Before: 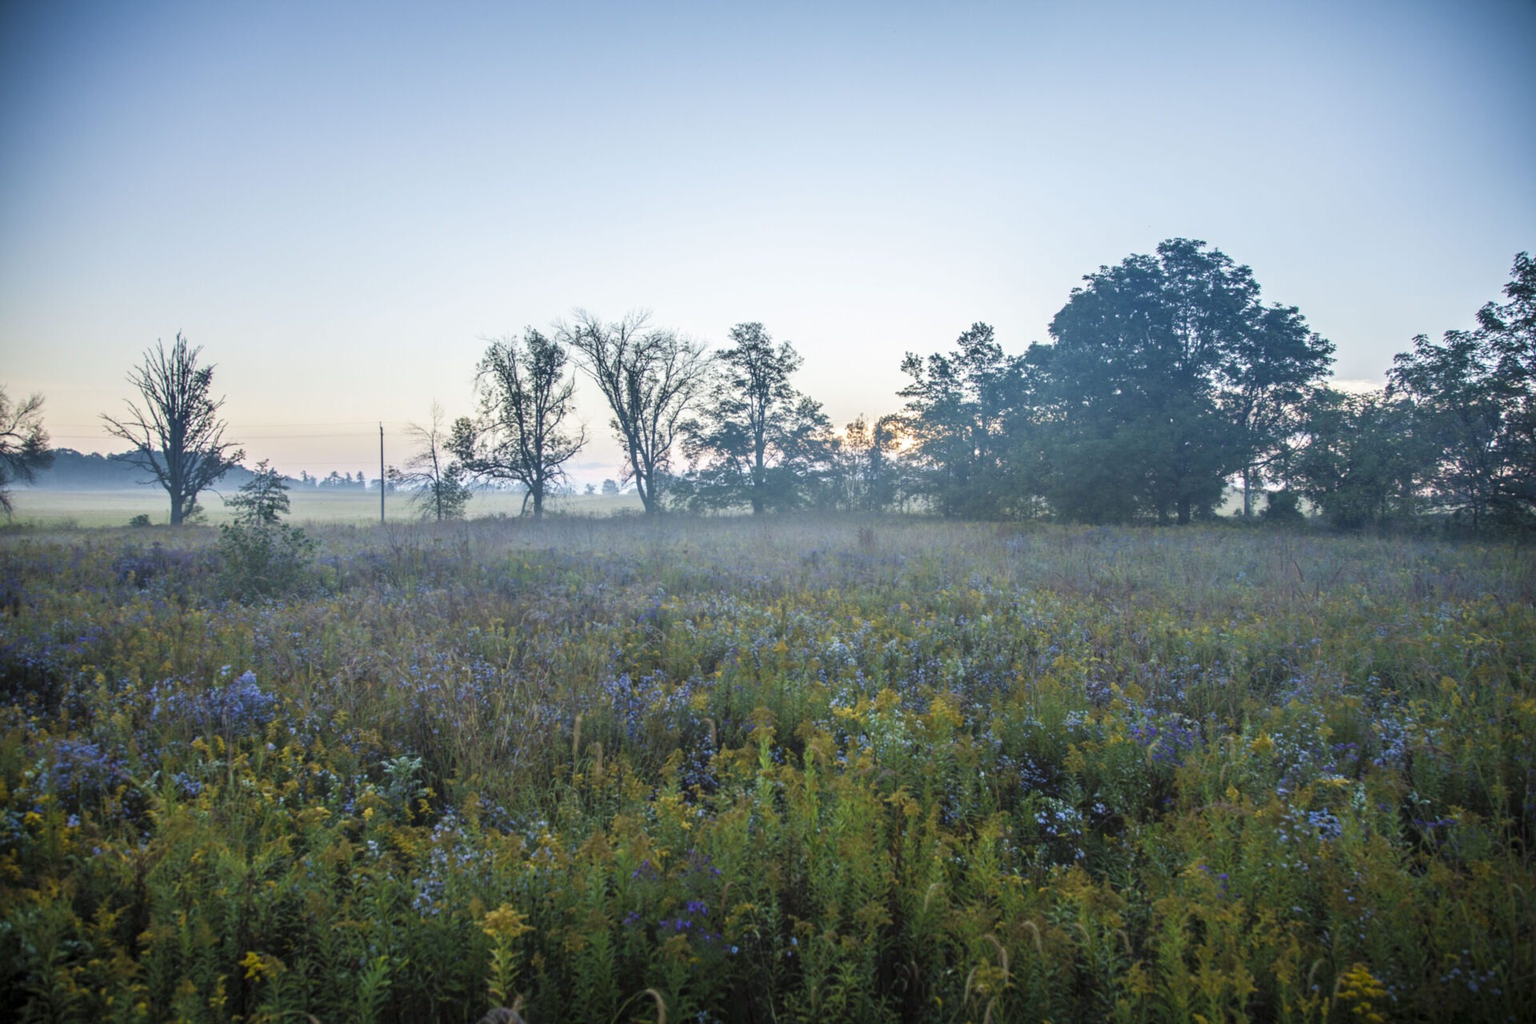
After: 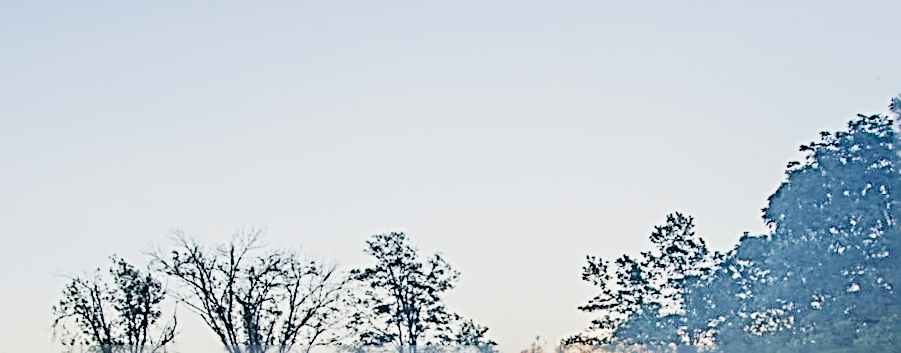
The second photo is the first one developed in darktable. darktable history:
crop: left 28.64%, top 16.832%, right 26.637%, bottom 58.055%
filmic rgb: black relative exposure -6.82 EV, white relative exposure 5.89 EV, hardness 2.71
sharpen: radius 3.158, amount 1.731
rotate and perspective: rotation -4.2°, shear 0.006, automatic cropping off
exposure: black level correction 0, exposure 0.7 EV, compensate exposure bias true, compensate highlight preservation false
tone equalizer: -8 EV -0.417 EV, -7 EV -0.389 EV, -6 EV -0.333 EV, -5 EV -0.222 EV, -3 EV 0.222 EV, -2 EV 0.333 EV, -1 EV 0.389 EV, +0 EV 0.417 EV, edges refinement/feathering 500, mask exposure compensation -1.57 EV, preserve details no
haze removal: compatibility mode true, adaptive false
